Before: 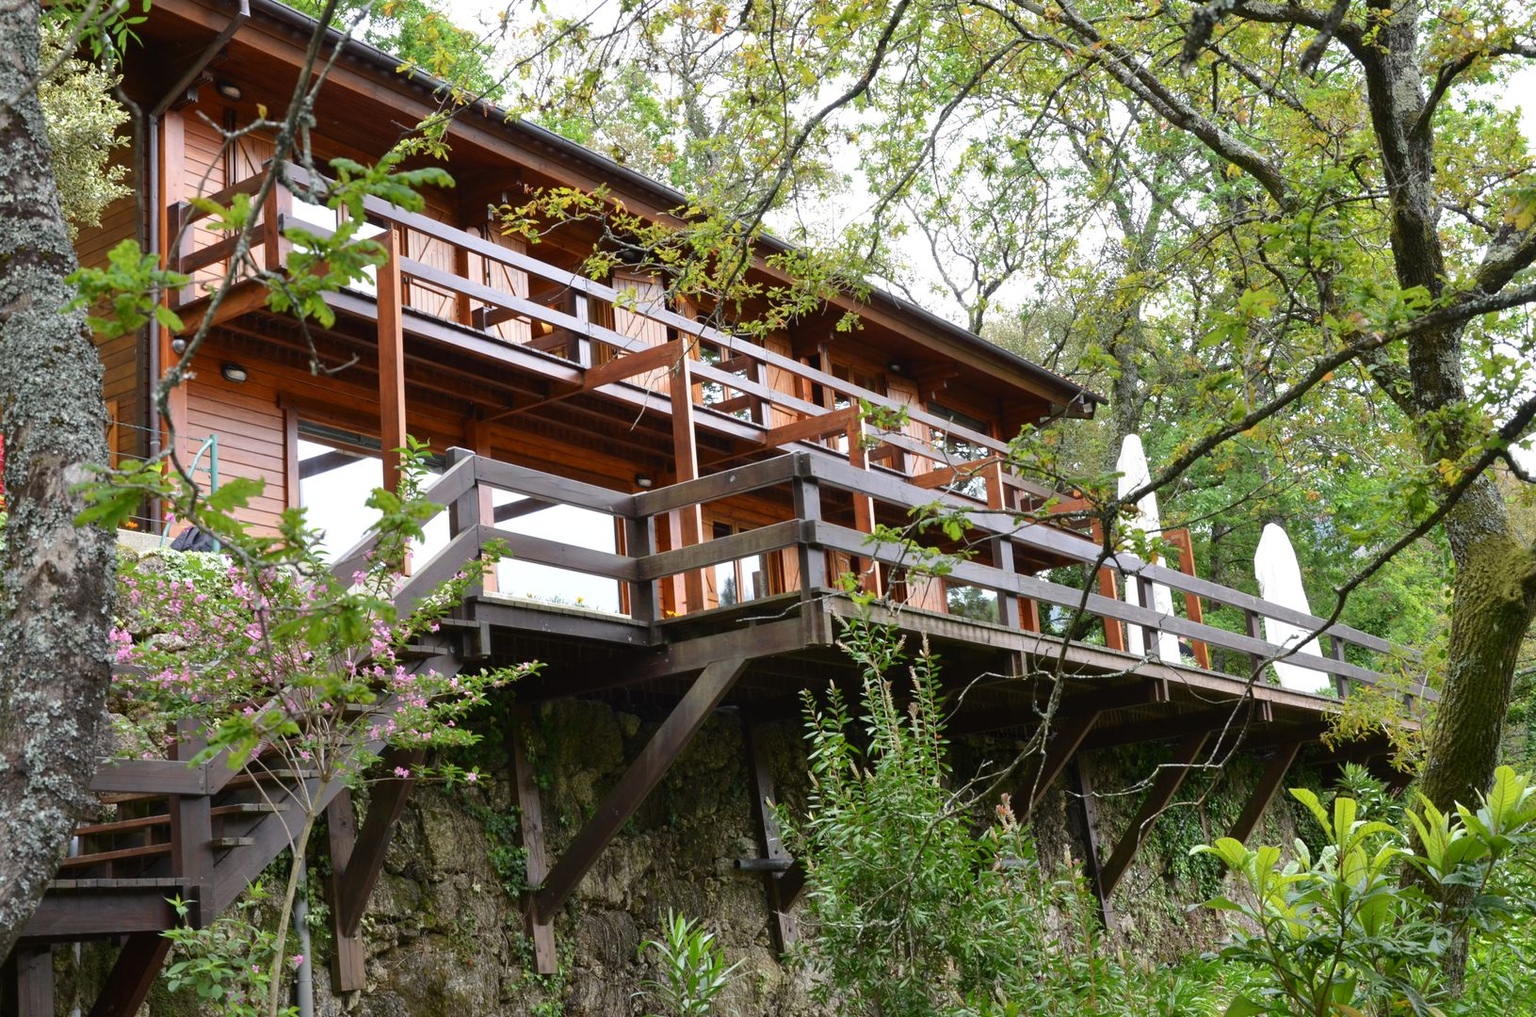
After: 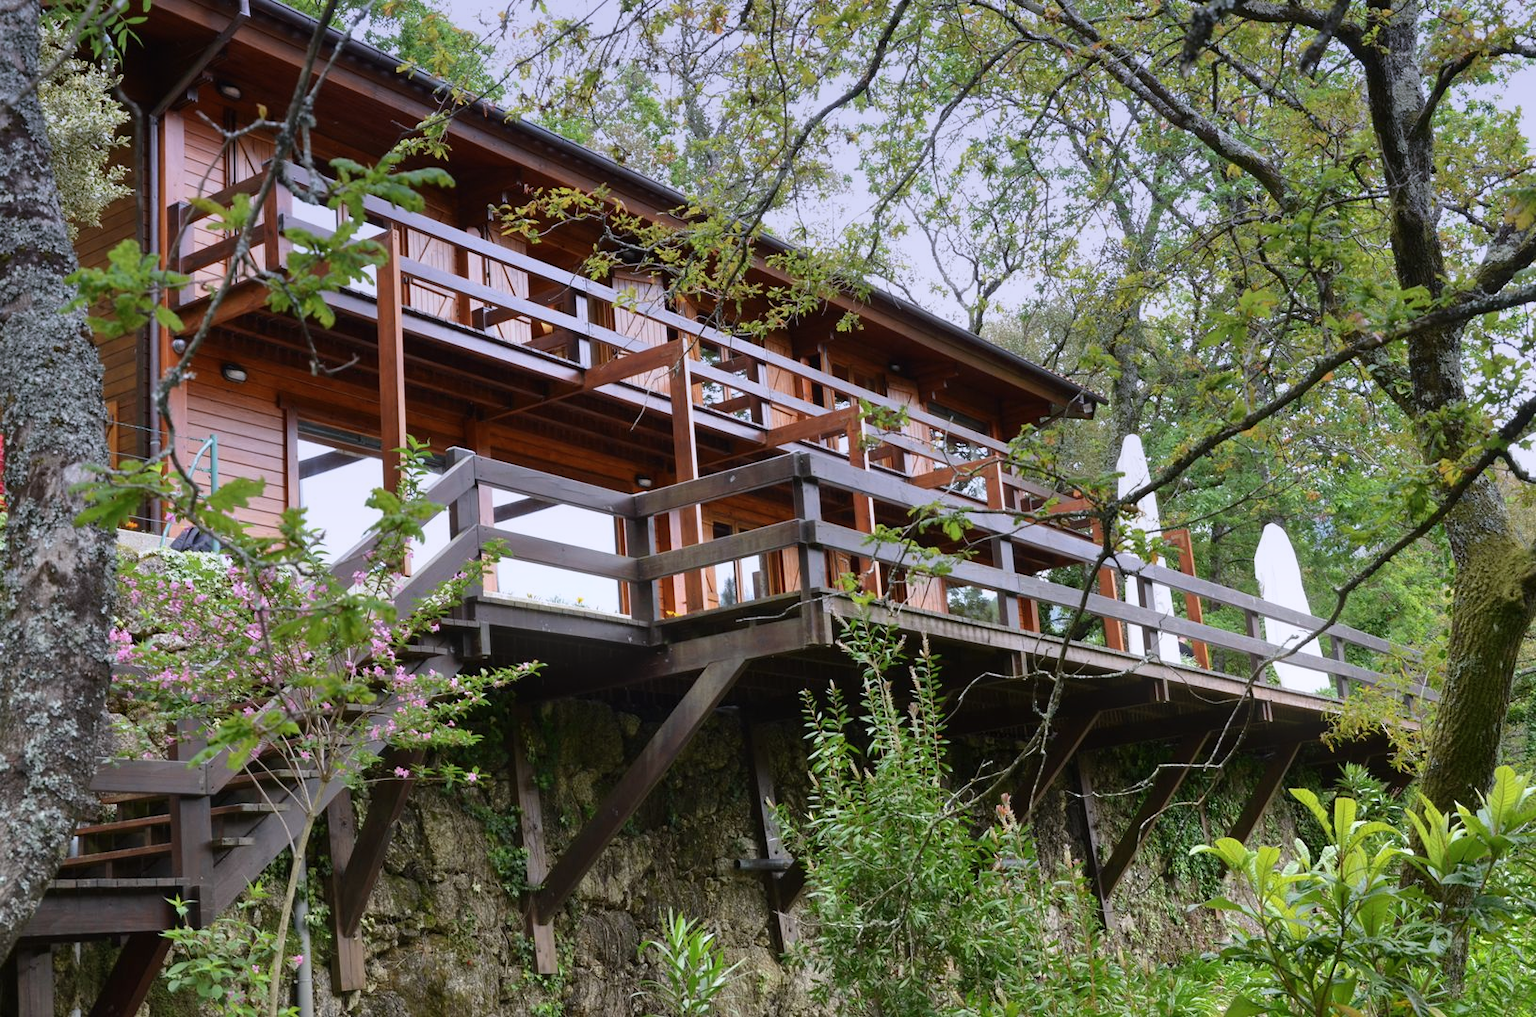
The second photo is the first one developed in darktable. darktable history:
graduated density: hue 238.83°, saturation 50%
shadows and highlights: radius 171.16, shadows 27, white point adjustment 3.13, highlights -67.95, soften with gaussian
bloom: size 9%, threshold 100%, strength 7%
